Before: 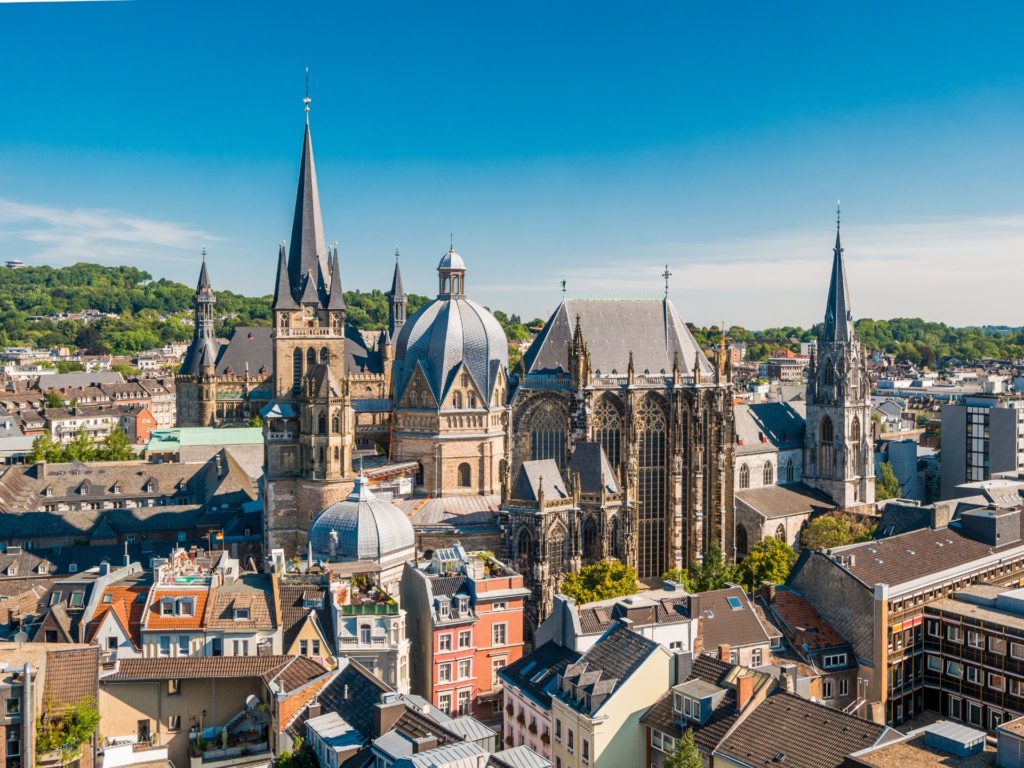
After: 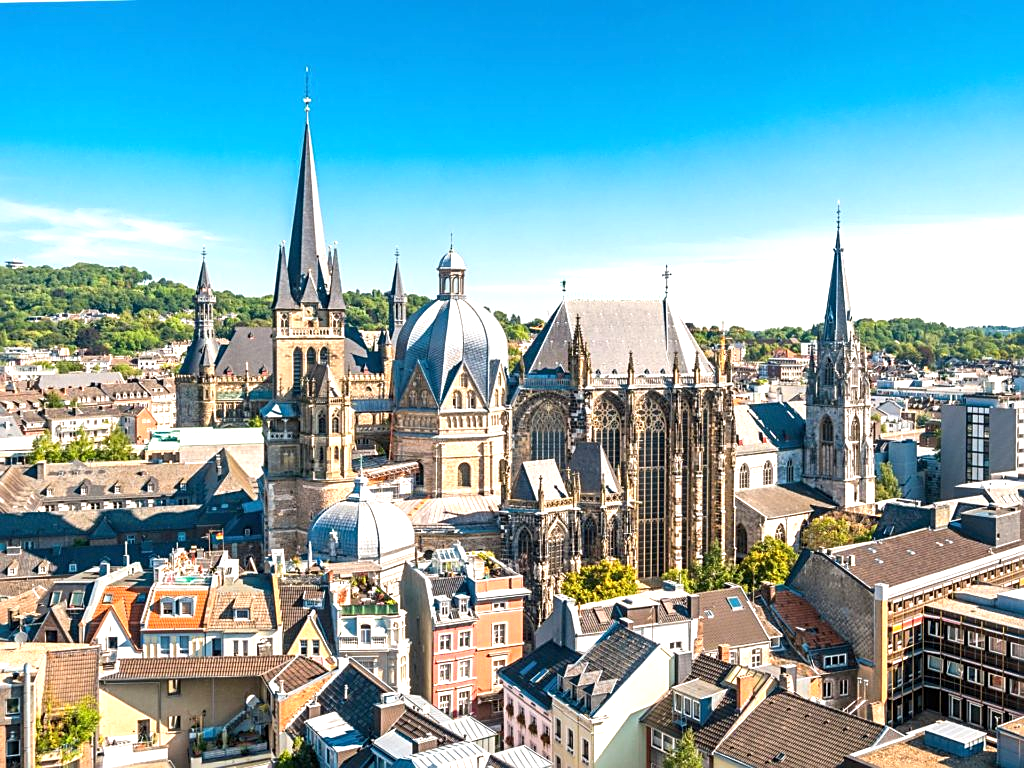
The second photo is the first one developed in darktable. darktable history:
exposure: black level correction 0, exposure 0.863 EV, compensate highlight preservation false
sharpen: on, module defaults
